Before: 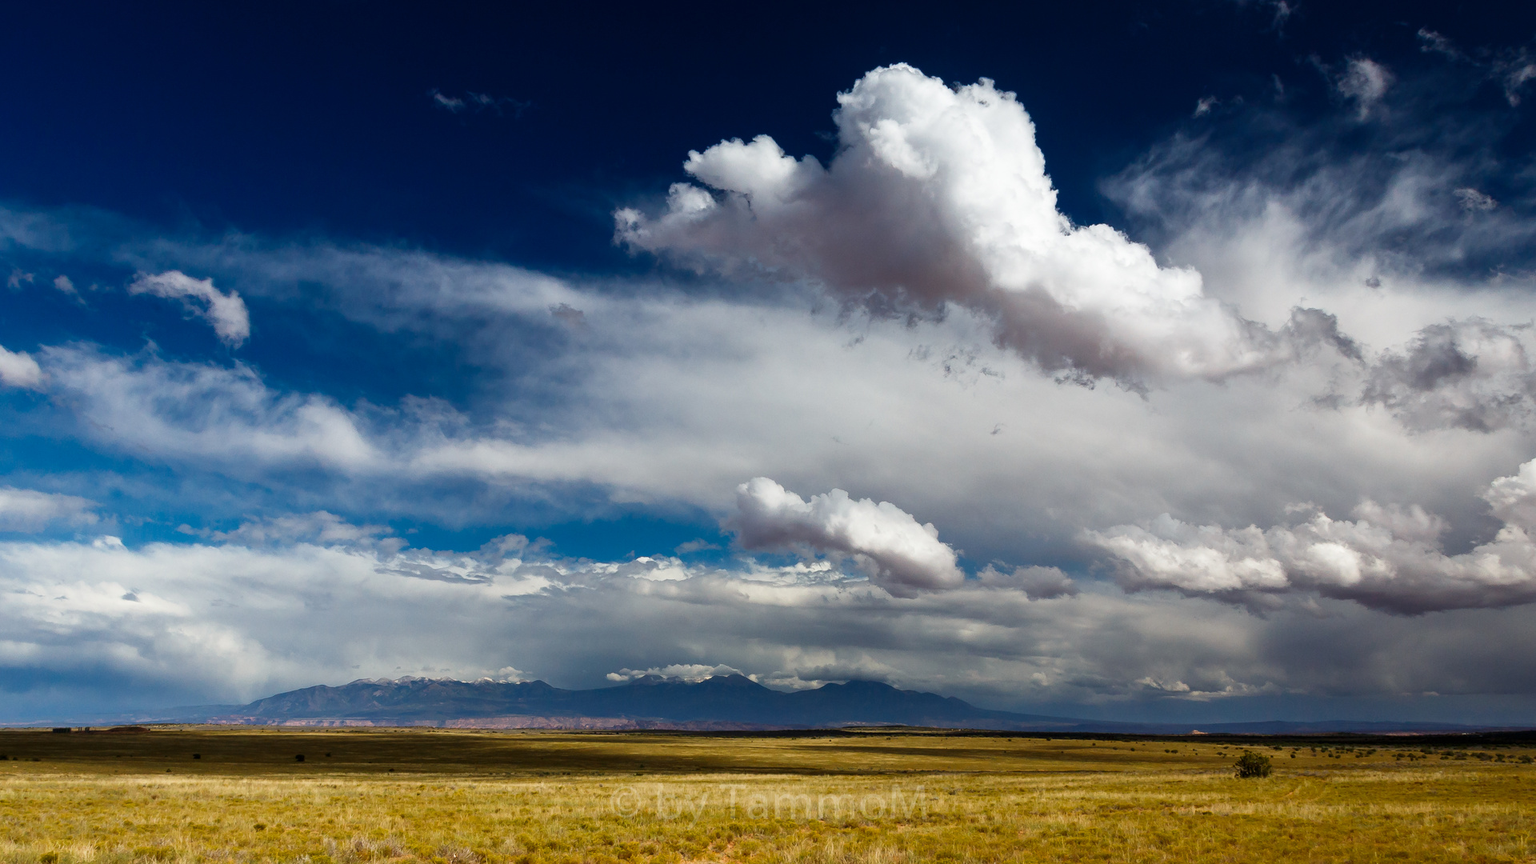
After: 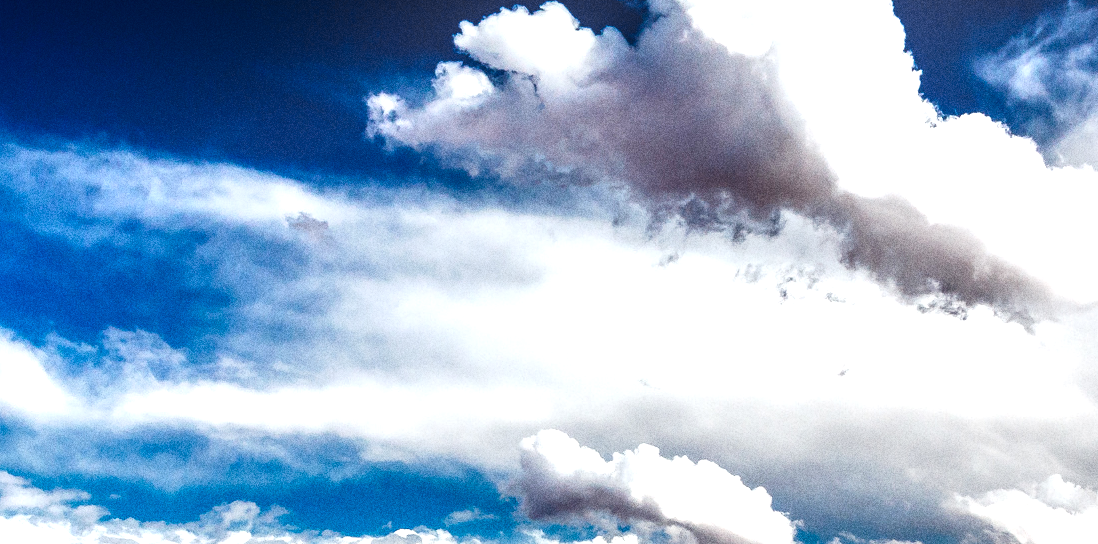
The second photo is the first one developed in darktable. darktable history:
crop: left 20.932%, top 15.471%, right 21.848%, bottom 34.081%
grain: coarseness 0.09 ISO, strength 40%
color zones: curves: ch0 [(0.068, 0.464) (0.25, 0.5) (0.48, 0.508) (0.75, 0.536) (0.886, 0.476) (0.967, 0.456)]; ch1 [(0.066, 0.456) (0.25, 0.5) (0.616, 0.508) (0.746, 0.56) (0.934, 0.444)]
tone curve: curves: ch0 [(0, 0) (0.003, 0.169) (0.011, 0.173) (0.025, 0.177) (0.044, 0.184) (0.069, 0.191) (0.1, 0.199) (0.136, 0.206) (0.177, 0.221) (0.224, 0.248) (0.277, 0.284) (0.335, 0.344) (0.399, 0.413) (0.468, 0.497) (0.543, 0.594) (0.623, 0.691) (0.709, 0.779) (0.801, 0.868) (0.898, 0.931) (1, 1)], preserve colors none
exposure: black level correction 0, exposure 1.45 EV, compensate exposure bias true, compensate highlight preservation false
local contrast: detail 150%
shadows and highlights: shadows -88.03, highlights -35.45, shadows color adjustment 99.15%, highlights color adjustment 0%, soften with gaussian
